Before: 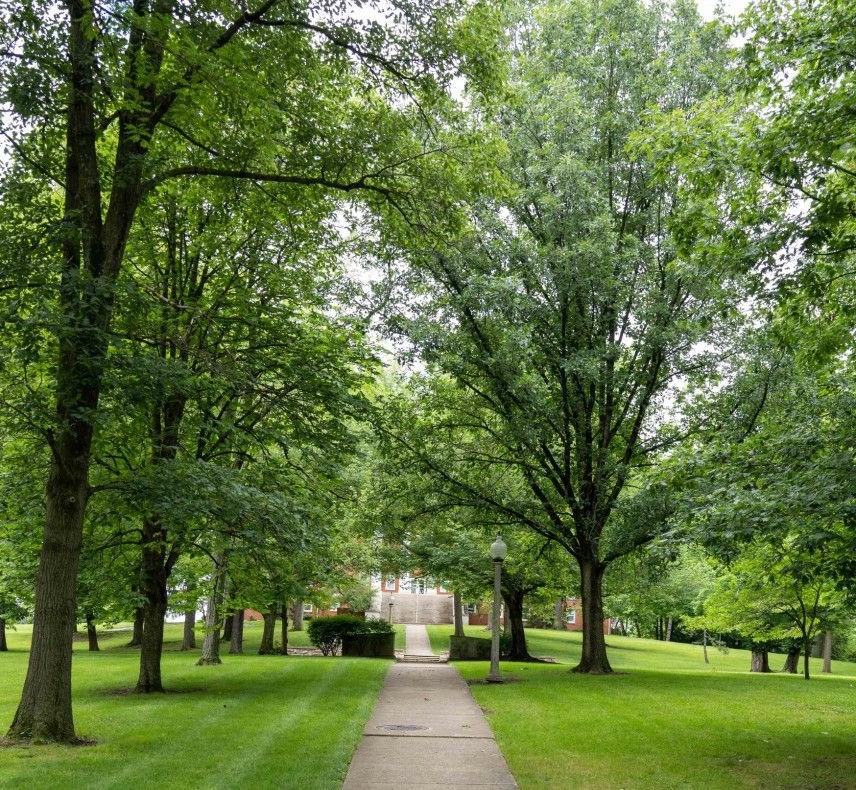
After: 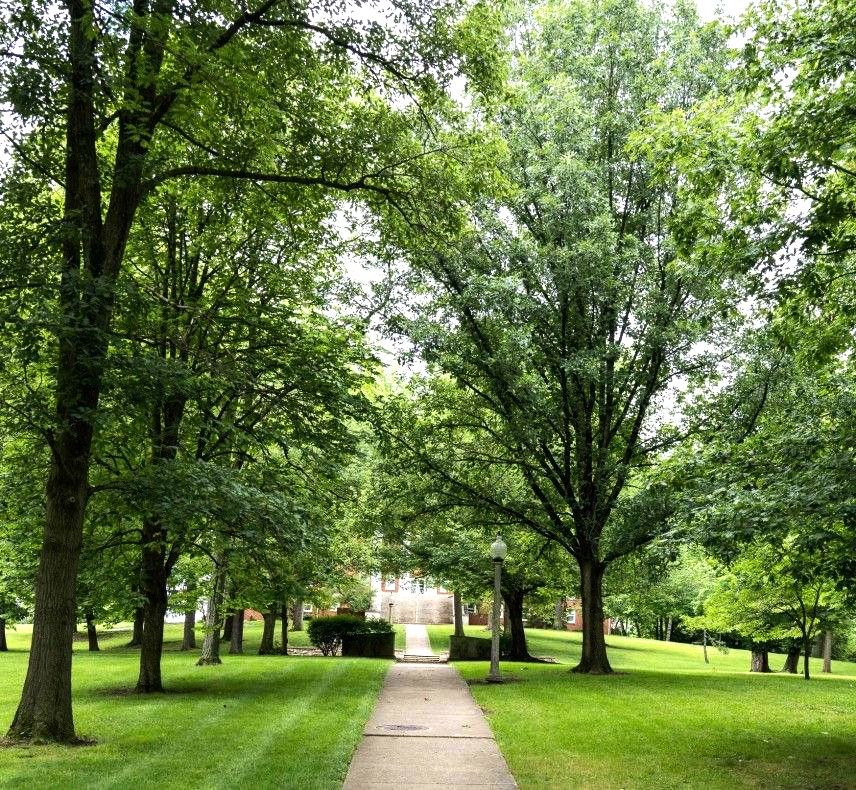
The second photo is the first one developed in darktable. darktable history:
velvia: strength 15%
tone equalizer: -8 EV -0.75 EV, -7 EV -0.7 EV, -6 EV -0.6 EV, -5 EV -0.4 EV, -3 EV 0.4 EV, -2 EV 0.6 EV, -1 EV 0.7 EV, +0 EV 0.75 EV, edges refinement/feathering 500, mask exposure compensation -1.57 EV, preserve details no
